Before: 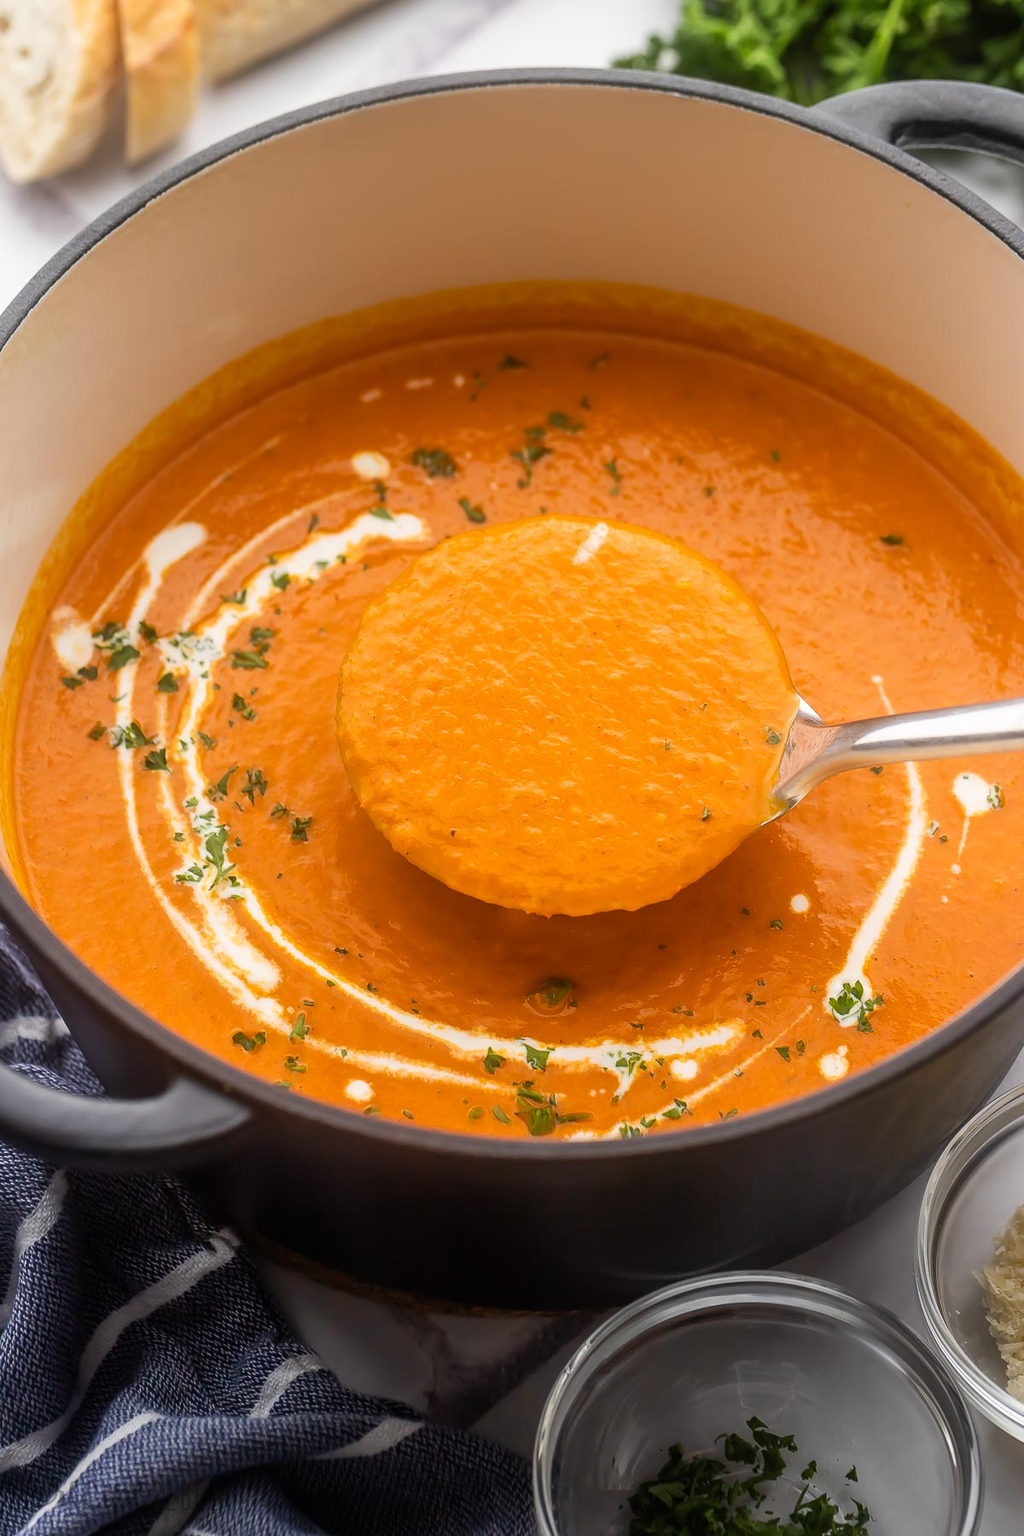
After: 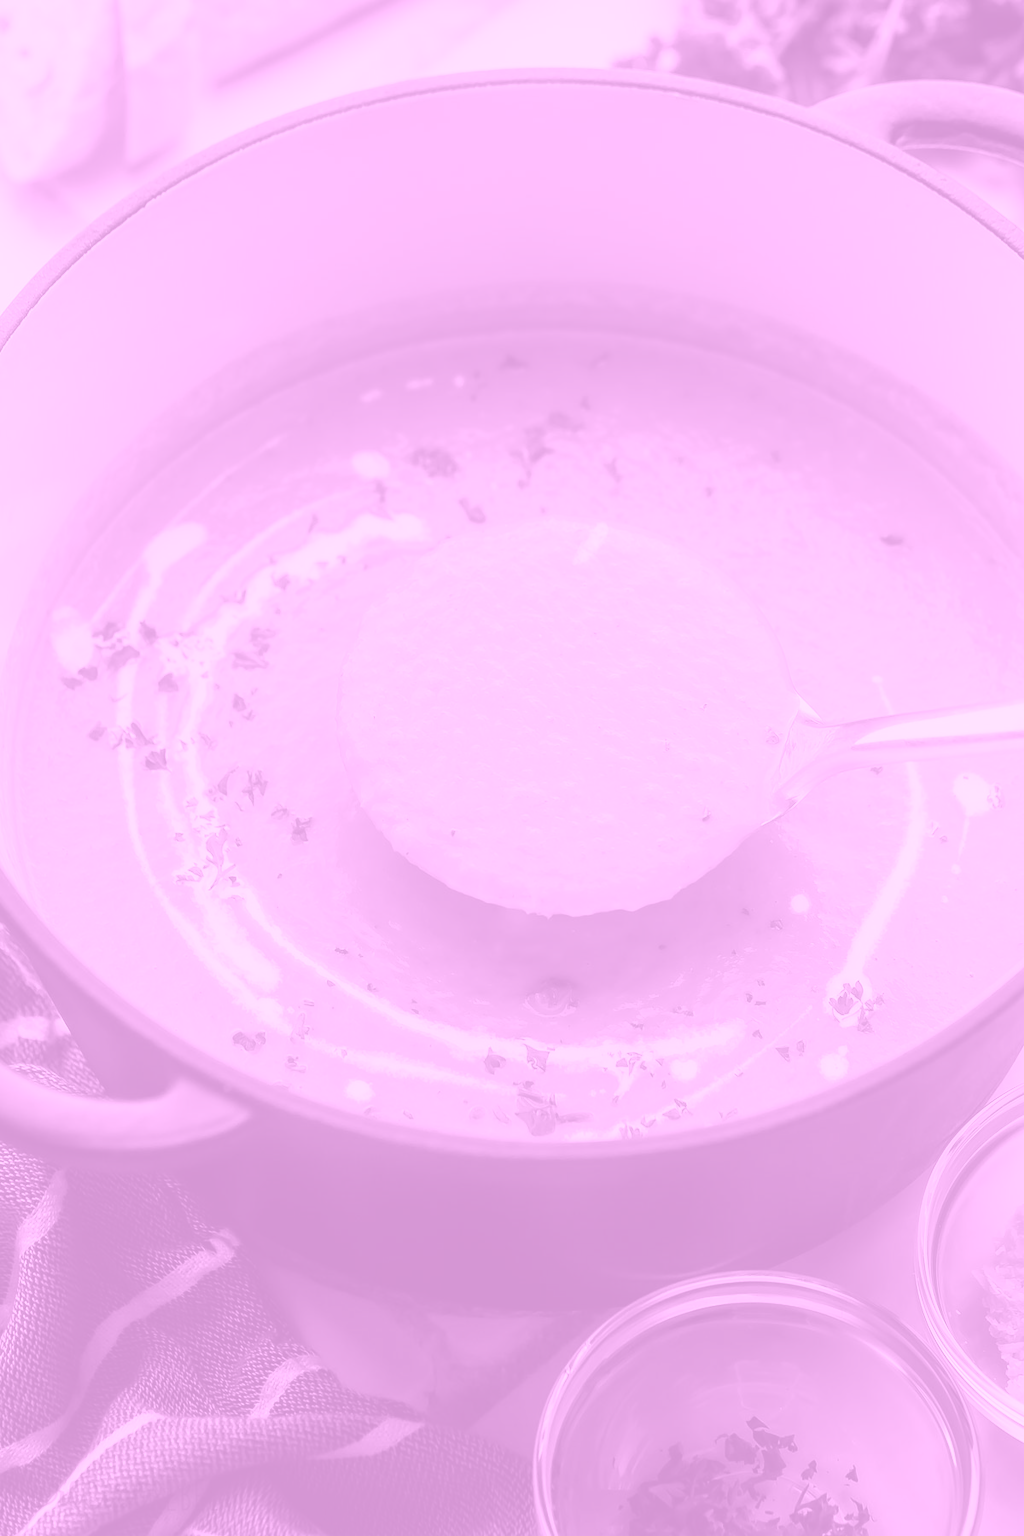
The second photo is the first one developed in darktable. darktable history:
colorize: hue 331.2°, saturation 75%, source mix 30.28%, lightness 70.52%, version 1
color balance: lift [1.005, 1.002, 0.998, 0.998], gamma [1, 1.021, 1.02, 0.979], gain [0.923, 1.066, 1.056, 0.934]
